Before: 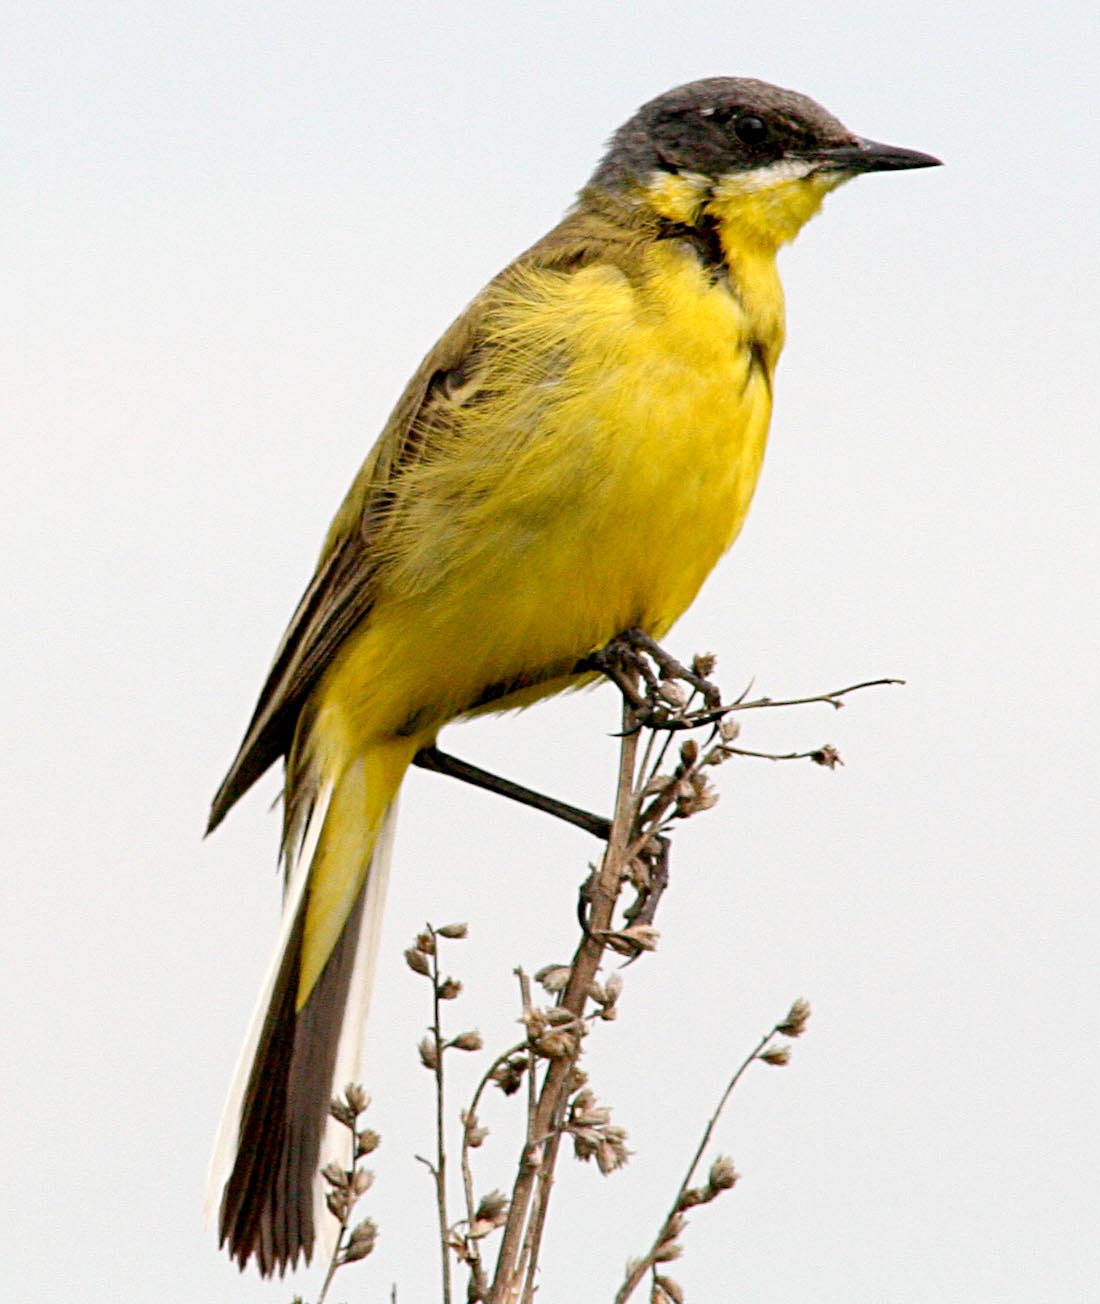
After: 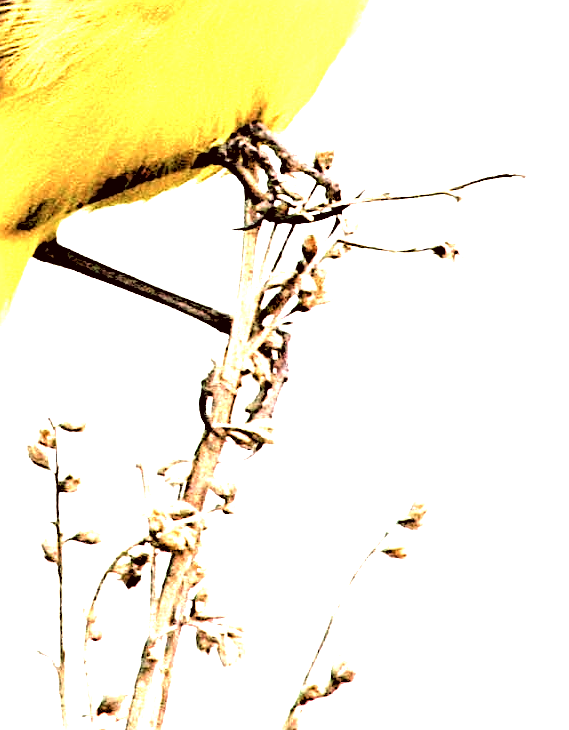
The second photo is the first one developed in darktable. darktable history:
tone equalizer: -8 EV -0.75 EV, -7 EV -0.7 EV, -6 EV -0.6 EV, -5 EV -0.4 EV, -3 EV 0.4 EV, -2 EV 0.6 EV, -1 EV 0.7 EV, +0 EV 0.75 EV, edges refinement/feathering 500, mask exposure compensation -1.57 EV, preserve details no
crop: left 34.479%, top 38.822%, right 13.718%, bottom 5.172%
color correction: highlights a* 10.21, highlights b* 9.79, shadows a* 8.61, shadows b* 7.88, saturation 0.8
exposure: exposure 2 EV, compensate highlight preservation false
sharpen: on, module defaults
rgb levels: levels [[0.029, 0.461, 0.922], [0, 0.5, 1], [0, 0.5, 1]]
